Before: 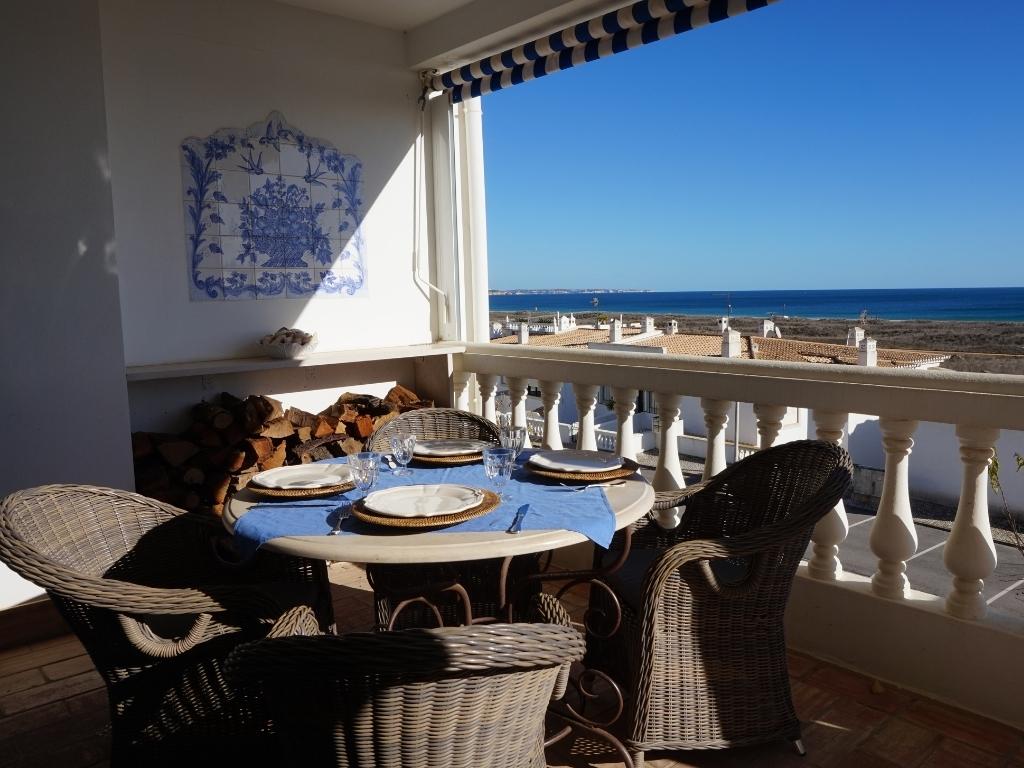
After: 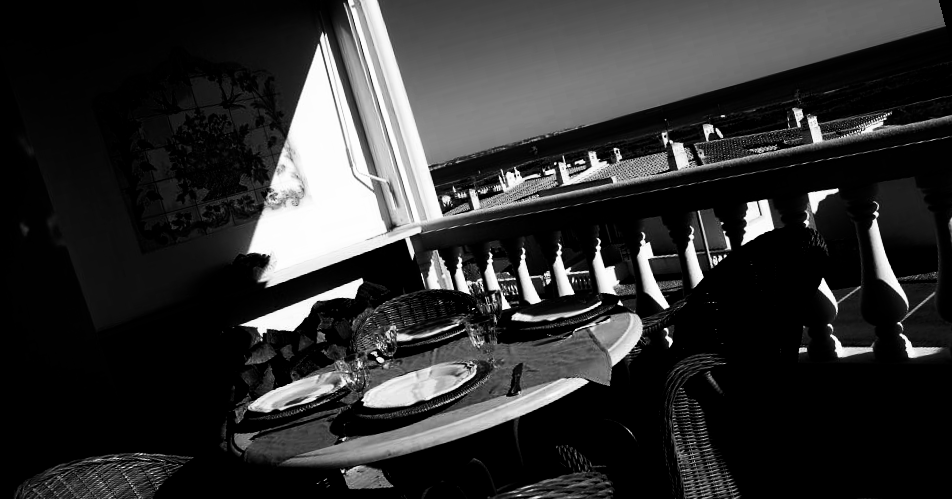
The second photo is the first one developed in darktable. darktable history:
filmic rgb: black relative exposure -3.75 EV, white relative exposure 2.4 EV, dynamic range scaling -50%, hardness 3.42, latitude 30%, contrast 1.8
rotate and perspective: rotation -14.8°, crop left 0.1, crop right 0.903, crop top 0.25, crop bottom 0.748
monochrome: on, module defaults
contrast brightness saturation: brightness -1, saturation 1
